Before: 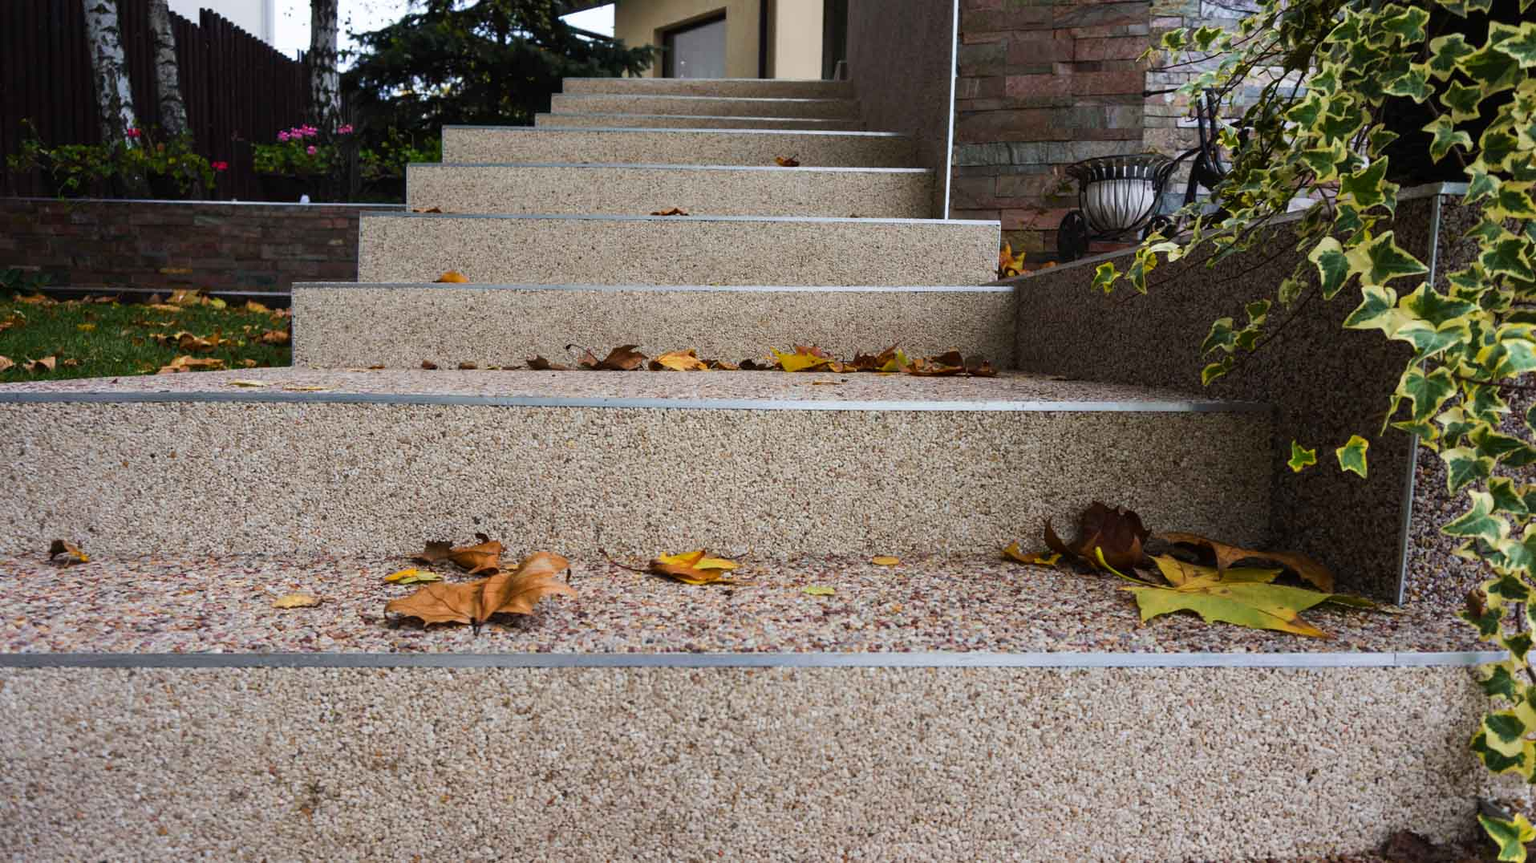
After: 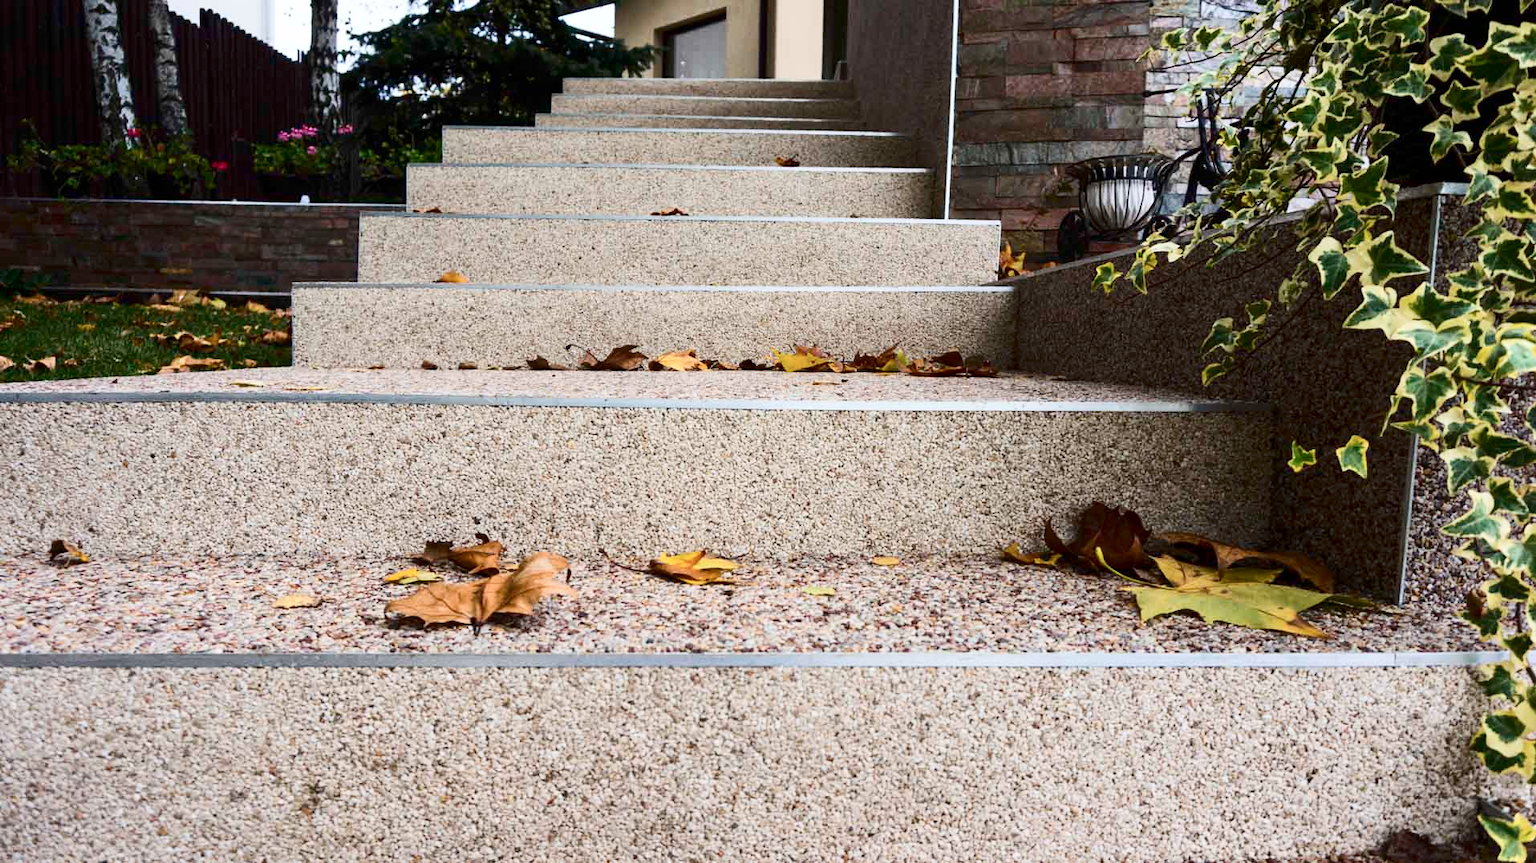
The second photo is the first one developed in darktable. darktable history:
contrast brightness saturation: contrast 0.28
local contrast: mode bilateral grid, contrast 10, coarseness 25, detail 110%, midtone range 0.2
